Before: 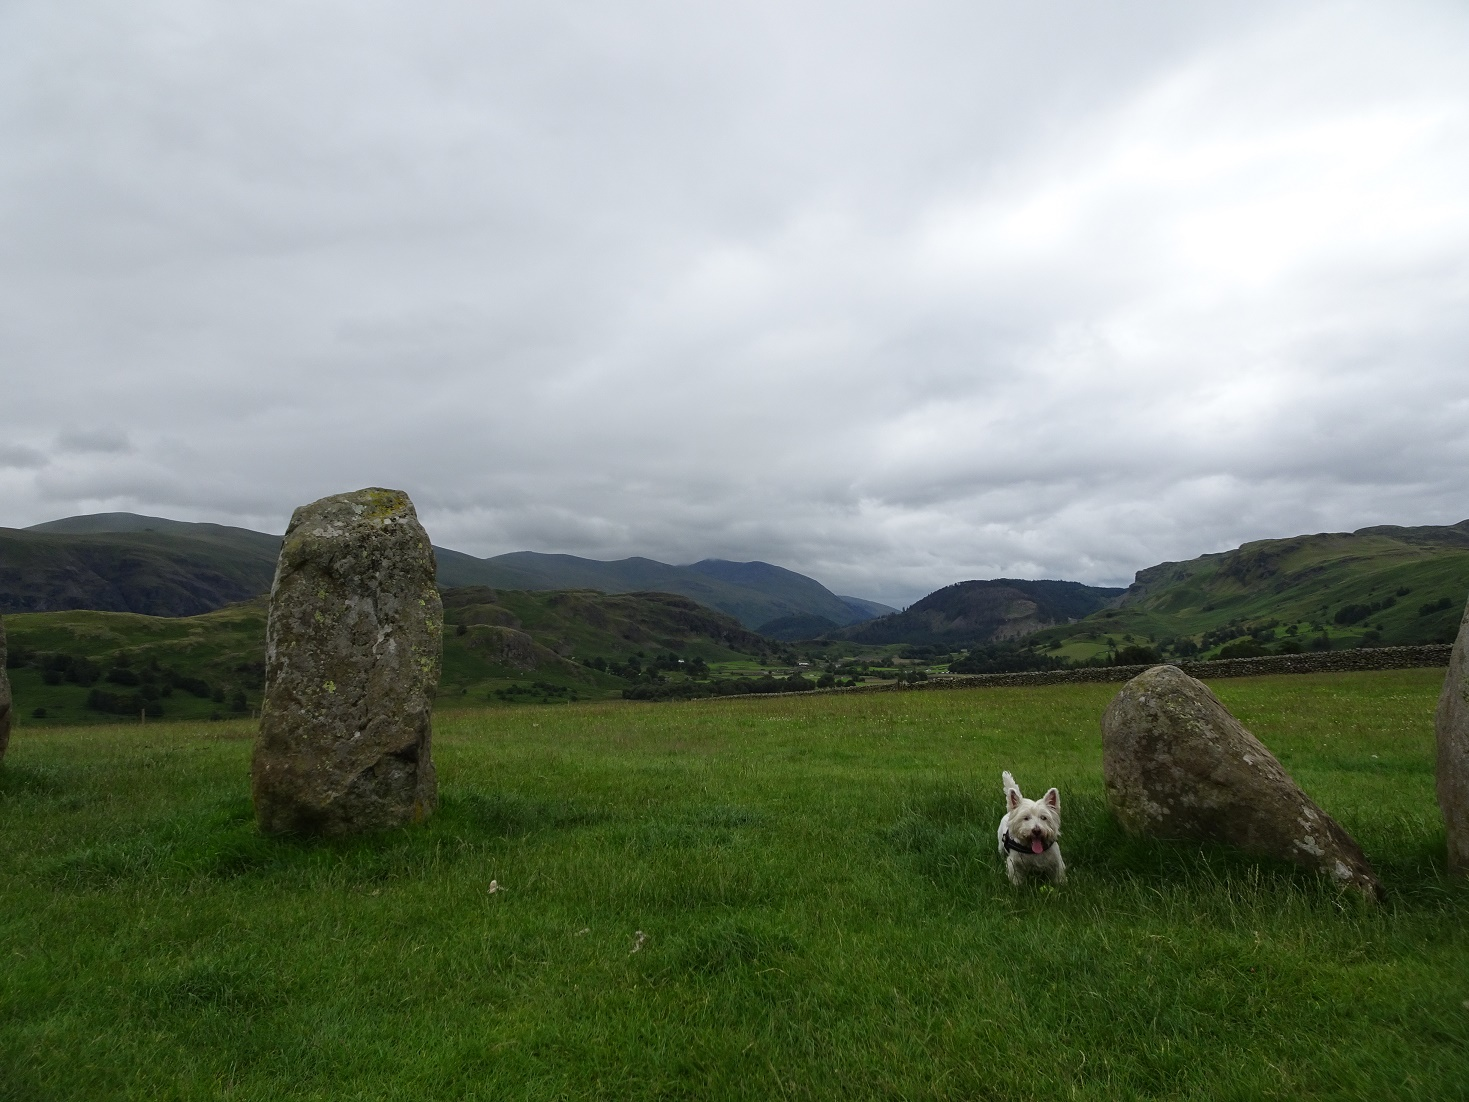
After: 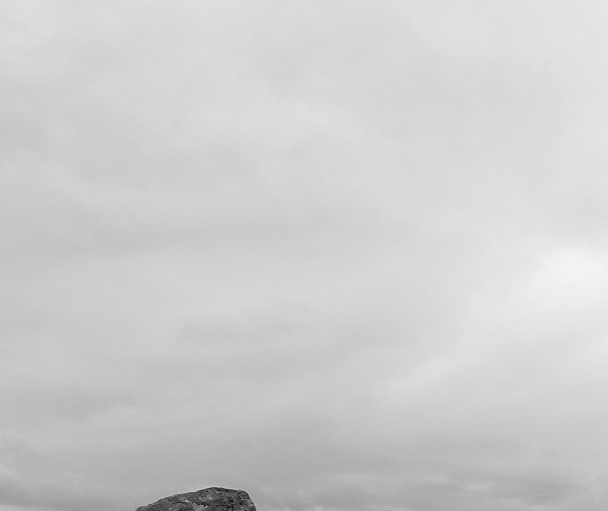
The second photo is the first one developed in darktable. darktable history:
exposure: black level correction 0.001, compensate highlight preservation false
sharpen: amount 0.201
color calibration: output gray [0.22, 0.42, 0.37, 0], illuminant same as pipeline (D50), adaptation none (bypass), x 0.331, y 0.334, temperature 5004.44 K
crop and rotate: left 10.858%, top 0.067%, right 47.72%, bottom 53.561%
local contrast: highlights 107%, shadows 100%, detail 120%, midtone range 0.2
color zones: curves: ch0 [(0.068, 0.464) (0.25, 0.5) (0.48, 0.508) (0.75, 0.536) (0.886, 0.476) (0.967, 0.456)]; ch1 [(0.066, 0.456) (0.25, 0.5) (0.616, 0.508) (0.746, 0.56) (0.934, 0.444)]
